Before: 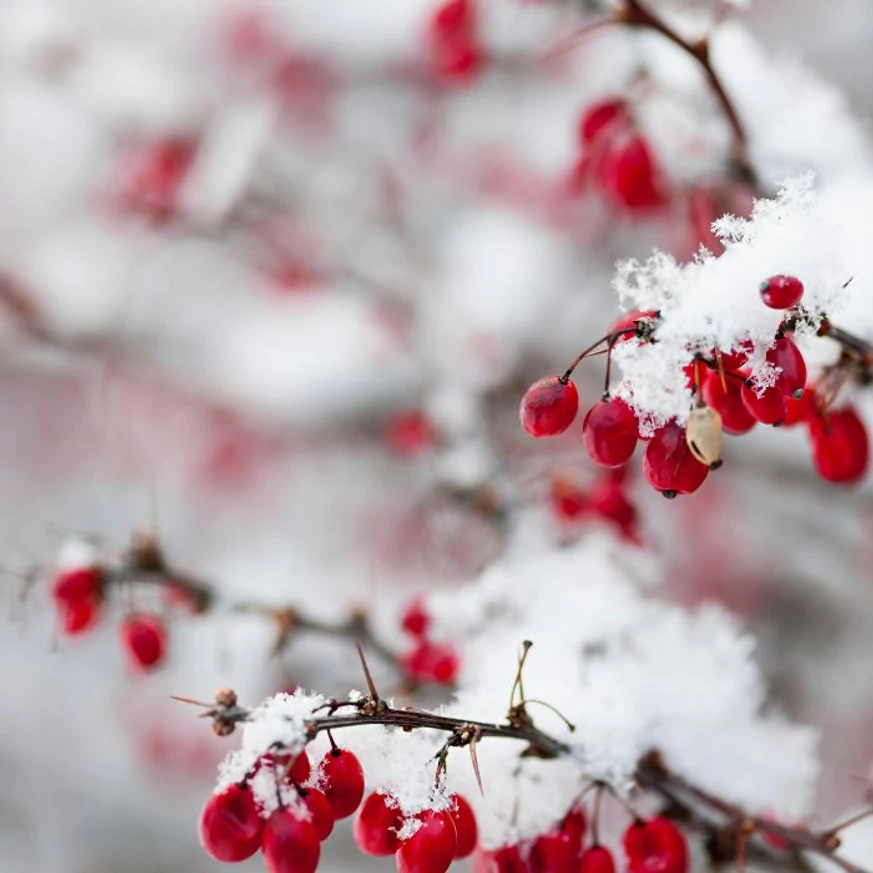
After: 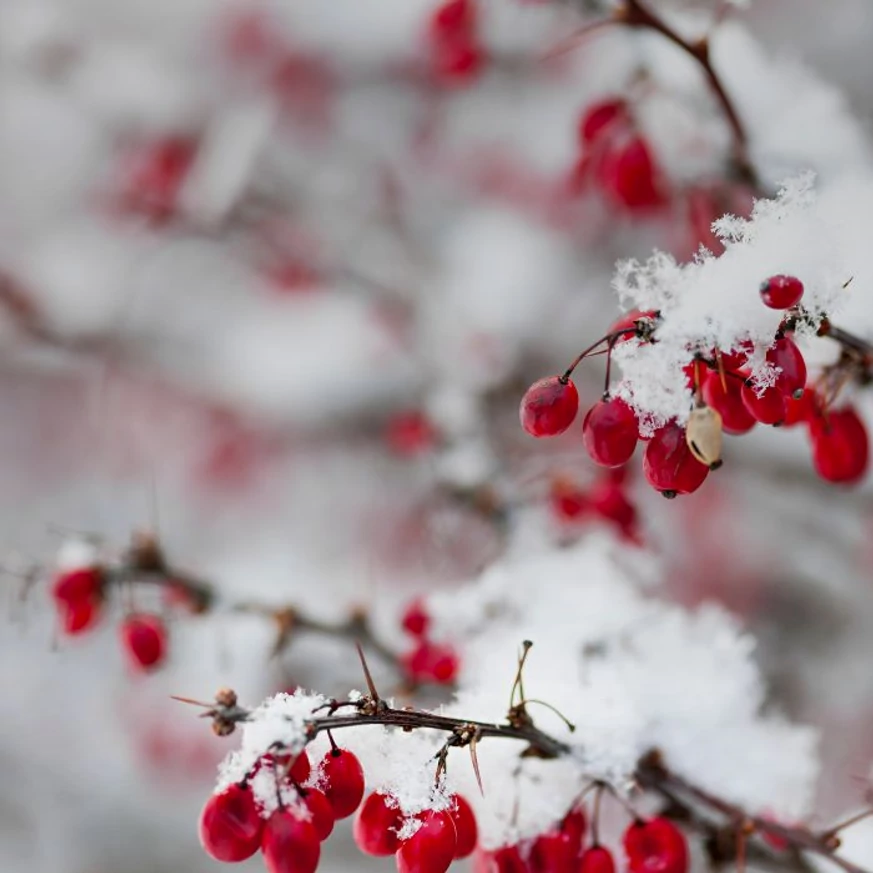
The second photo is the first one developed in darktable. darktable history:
shadows and highlights: shadows 20.91, highlights -35.45, soften with gaussian
graduated density: rotation -0.352°, offset 57.64
